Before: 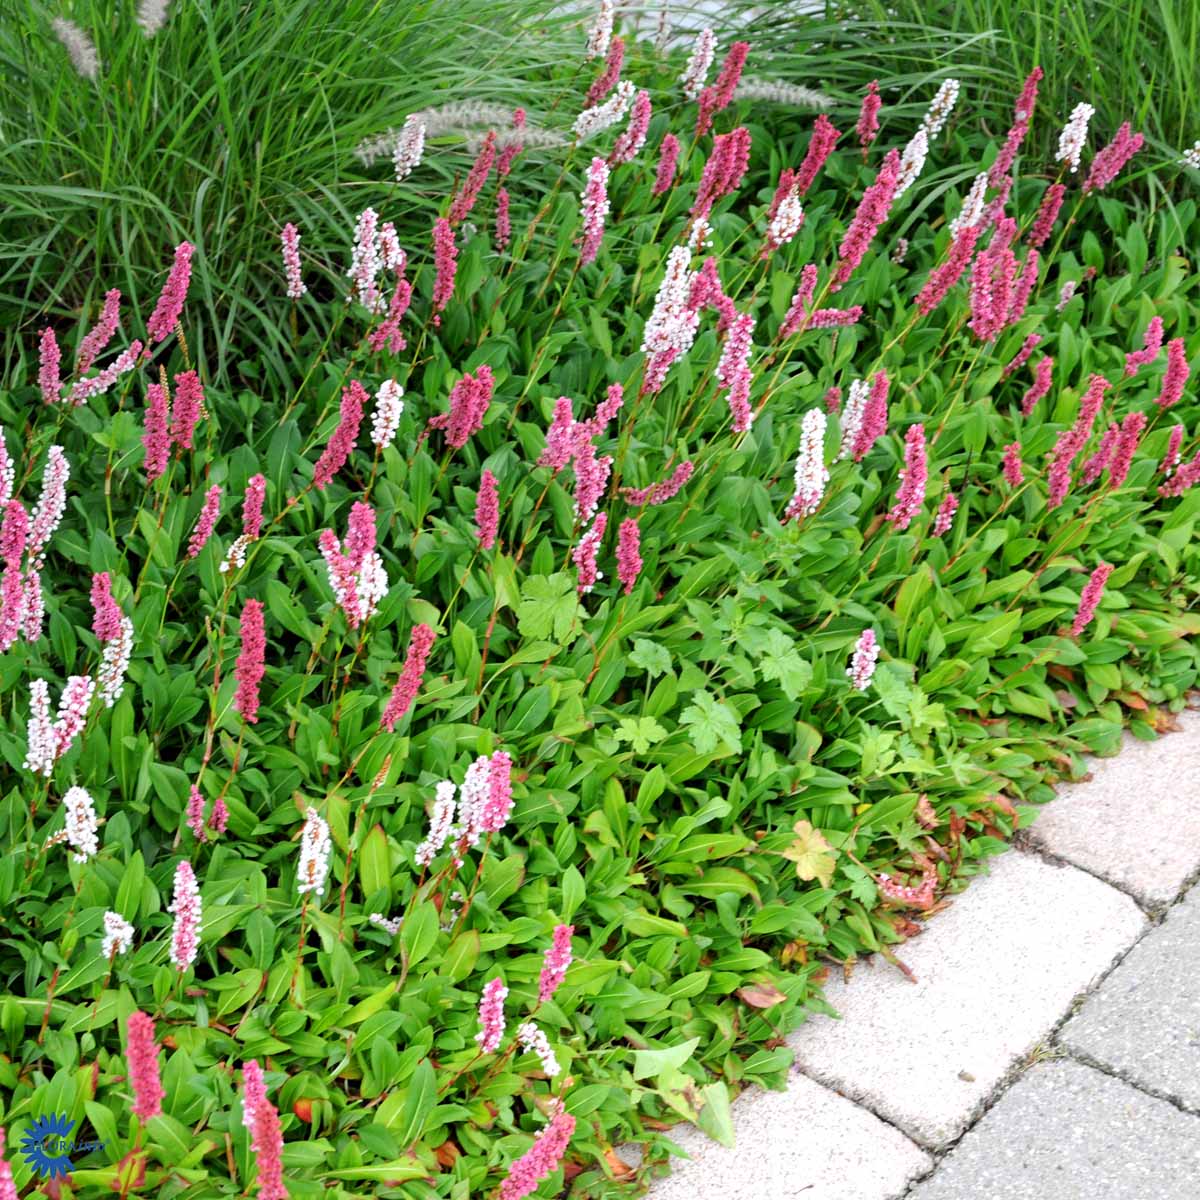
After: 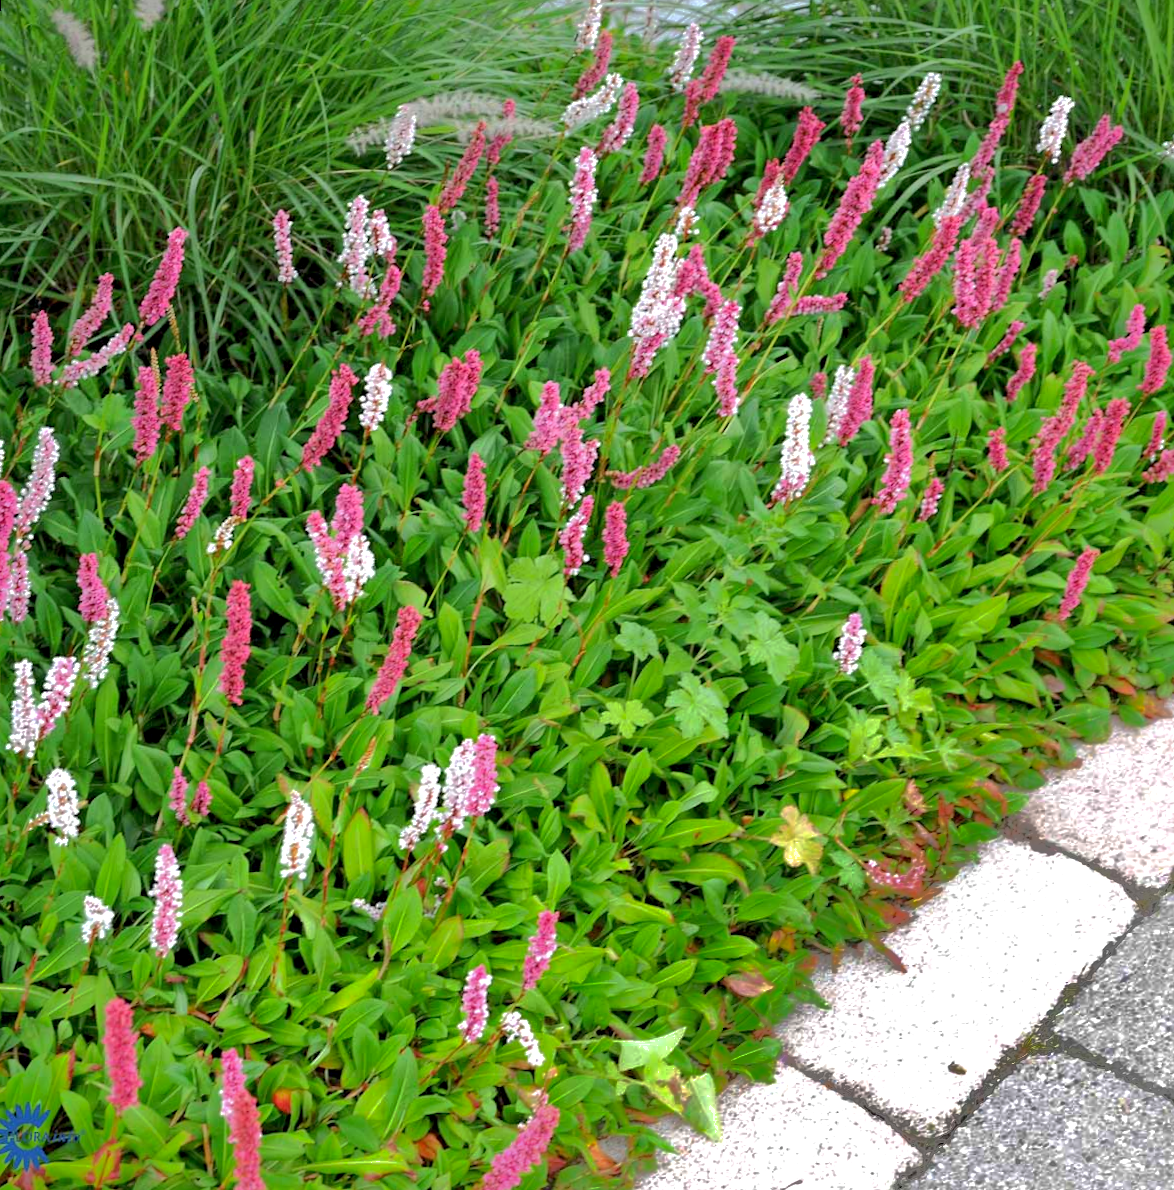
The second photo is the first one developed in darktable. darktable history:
shadows and highlights: shadows 38.43, highlights -74.54
rotate and perspective: rotation 0.226°, lens shift (vertical) -0.042, crop left 0.023, crop right 0.982, crop top 0.006, crop bottom 0.994
exposure: black level correction 0.002, exposure 0.15 EV, compensate highlight preservation false
